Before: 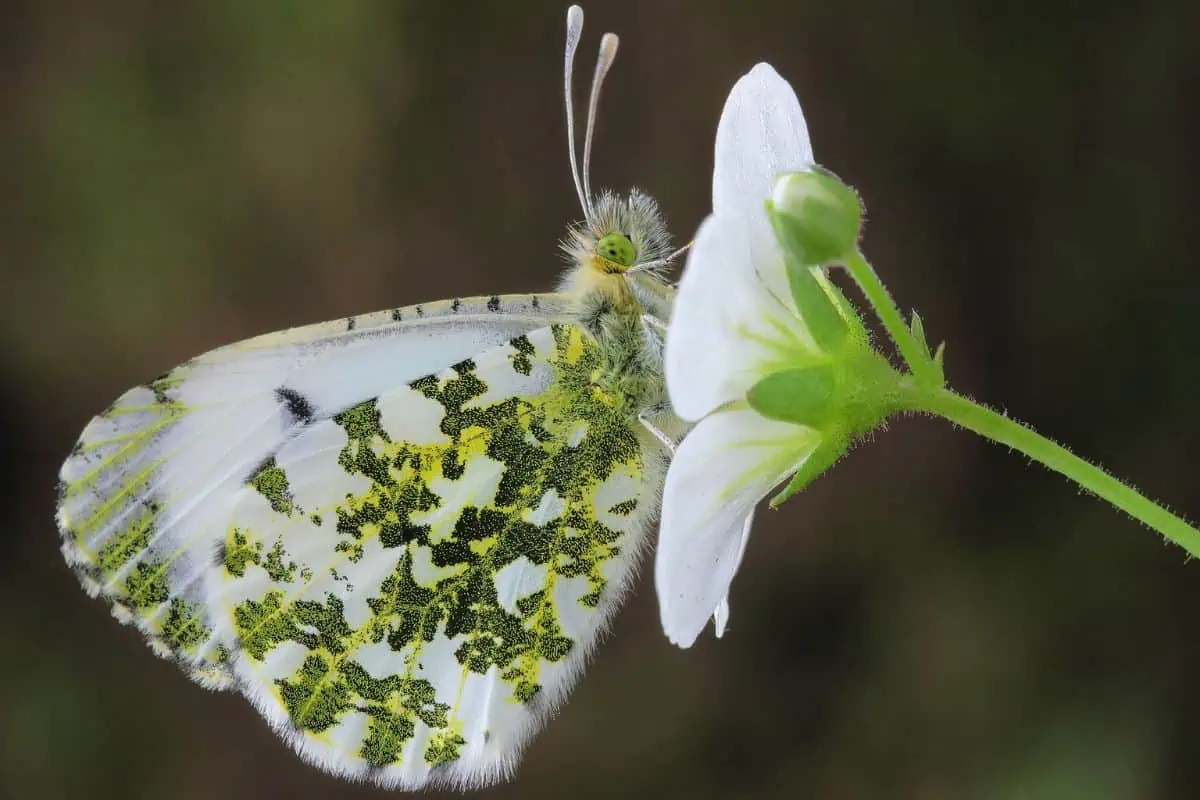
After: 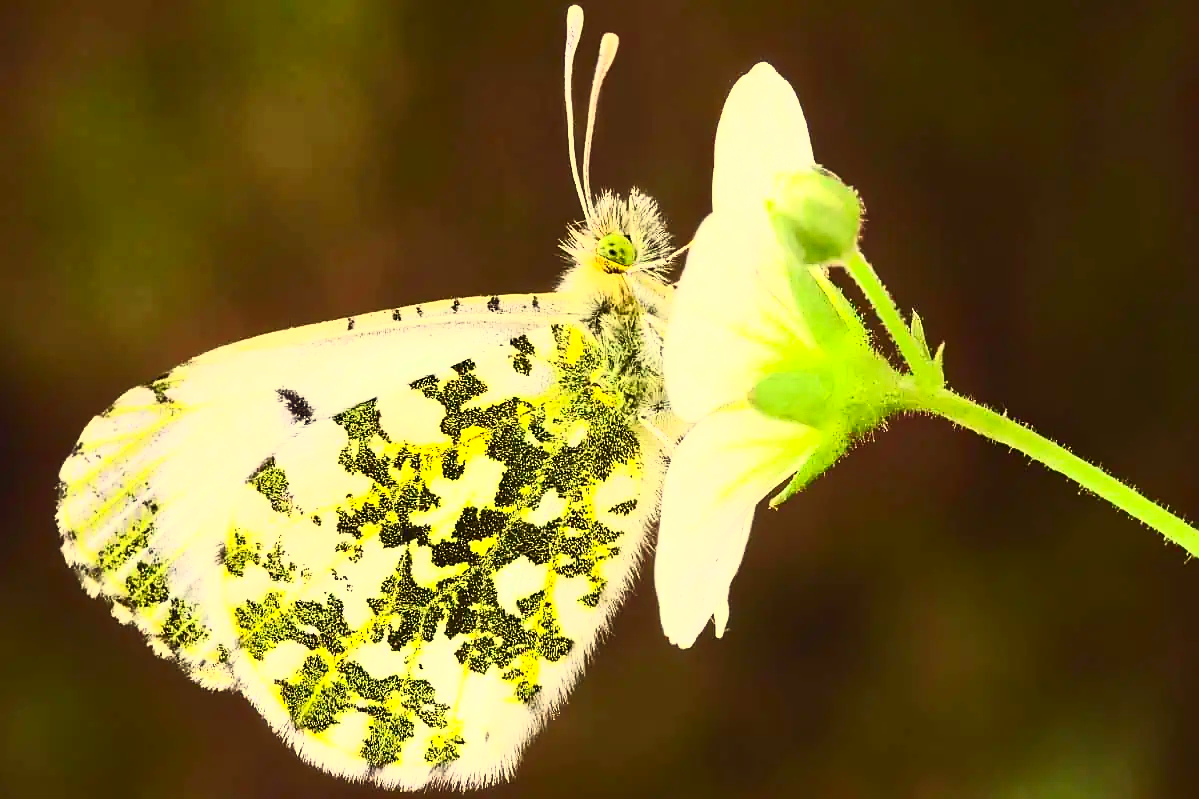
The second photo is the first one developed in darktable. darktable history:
sharpen: radius 1.864, amount 0.398, threshold 1.271
color balance: mode lift, gamma, gain (sRGB), lift [1, 1.049, 1, 1]
white balance: red 1.08, blue 0.791
contrast brightness saturation: contrast 0.83, brightness 0.59, saturation 0.59
